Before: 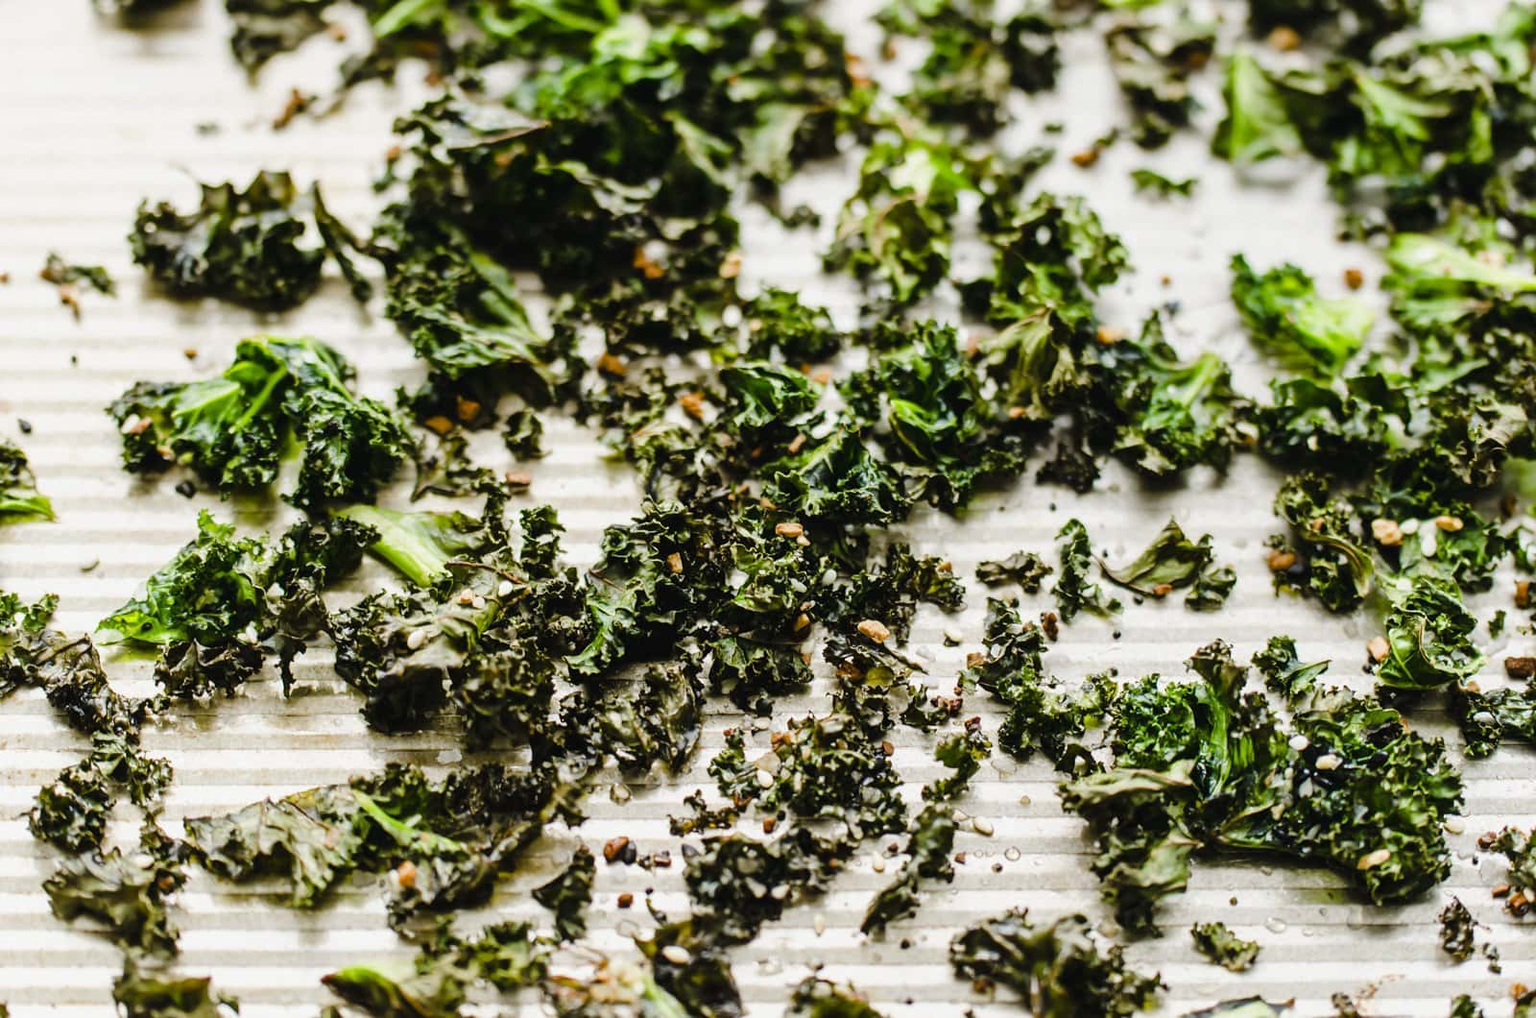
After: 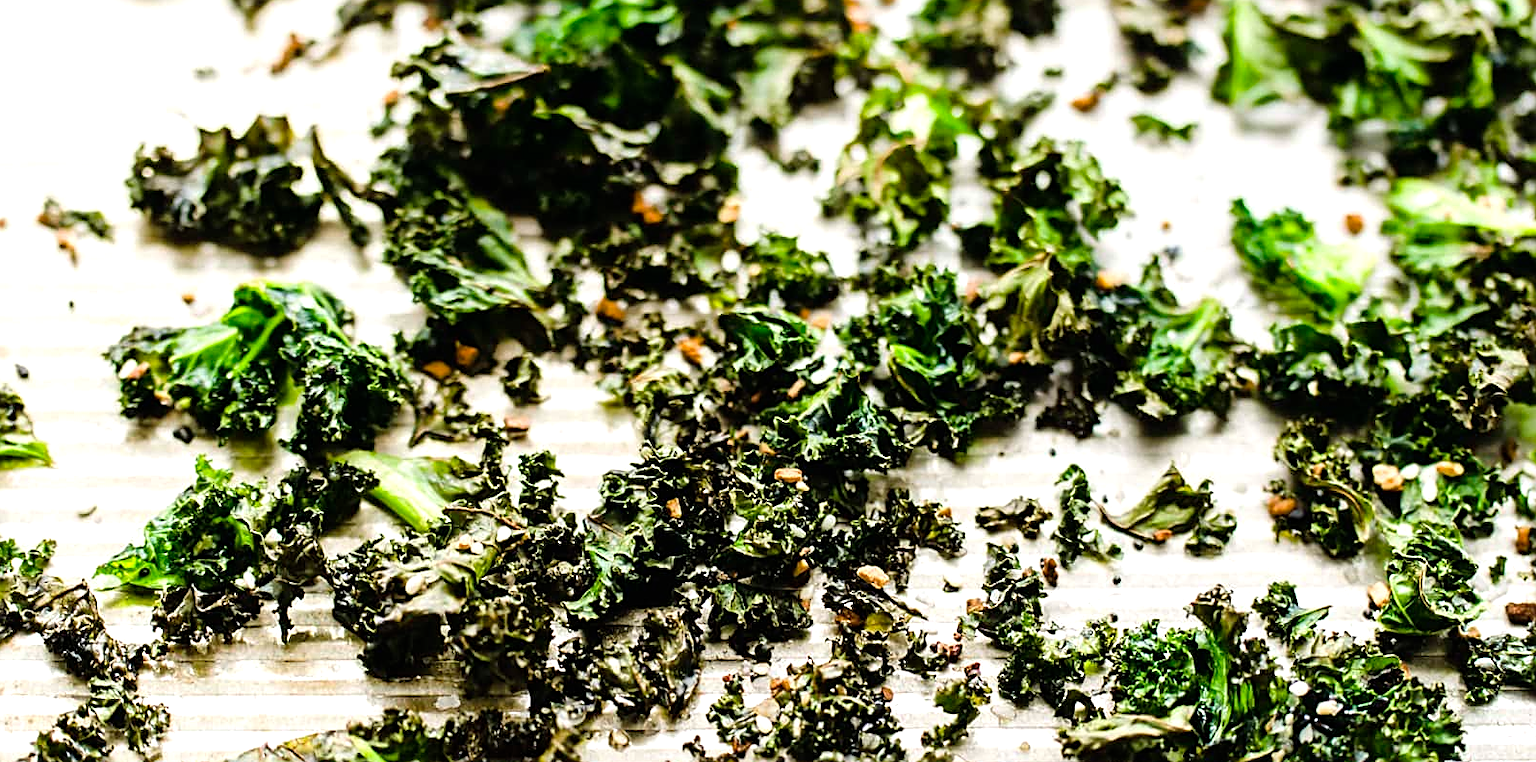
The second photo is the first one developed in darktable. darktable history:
crop: left 0.21%, top 5.491%, bottom 19.765%
sharpen: on, module defaults
tone equalizer: -8 EV -0.43 EV, -7 EV -0.374 EV, -6 EV -0.302 EV, -5 EV -0.197 EV, -3 EV 0.2 EV, -2 EV 0.323 EV, -1 EV 0.4 EV, +0 EV 0.444 EV
